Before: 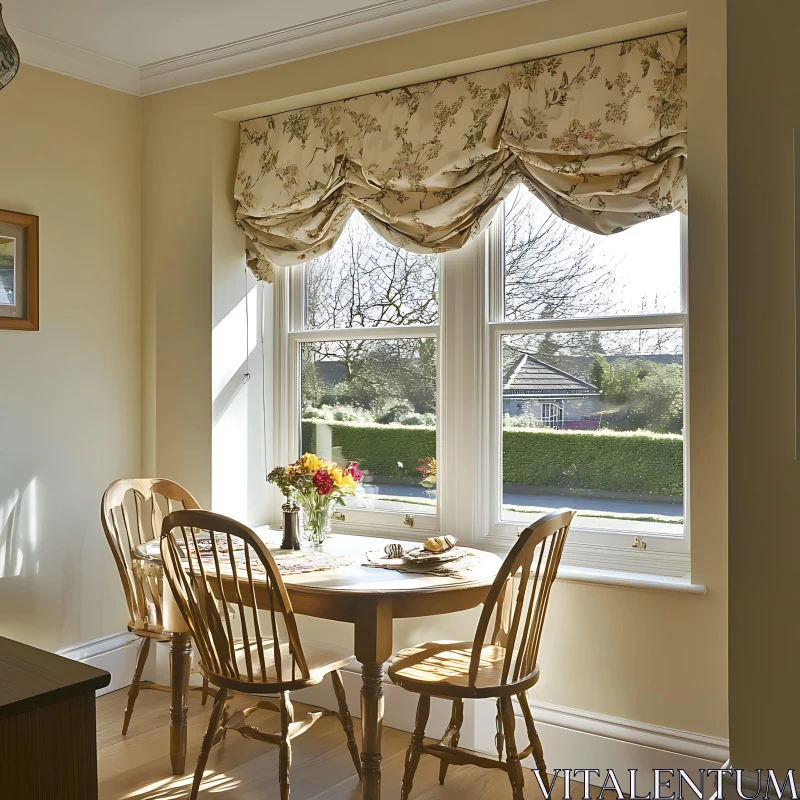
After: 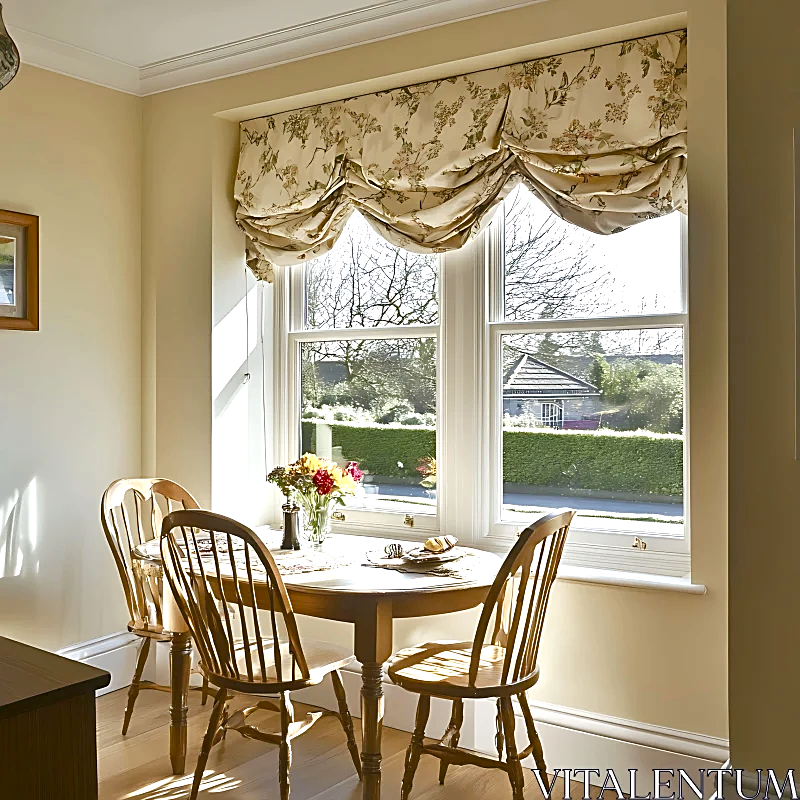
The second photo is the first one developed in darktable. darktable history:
color balance rgb: perceptual saturation grading › global saturation 0.473%, perceptual saturation grading › highlights -31.336%, perceptual saturation grading › mid-tones 5.459%, perceptual saturation grading › shadows 18.7%, perceptual brilliance grading › global brilliance 19.78%, global vibrance 16.266%, saturation formula JzAzBz (2021)
sharpen: on, module defaults
